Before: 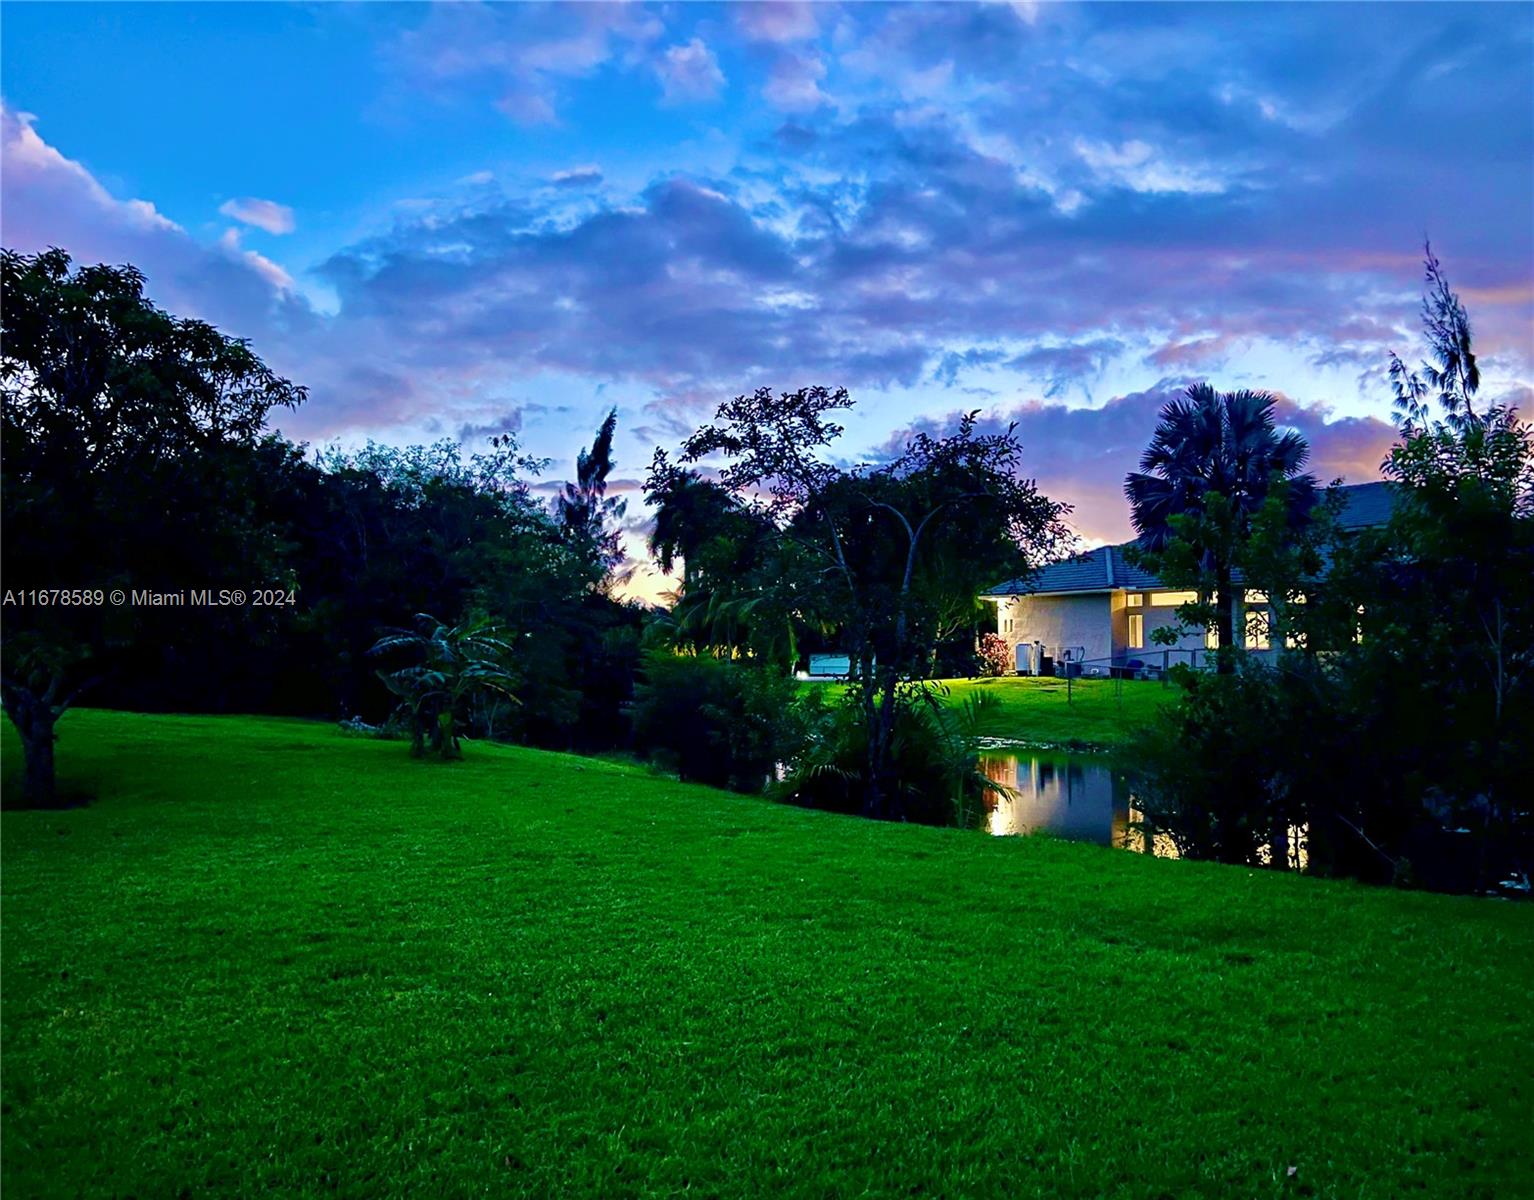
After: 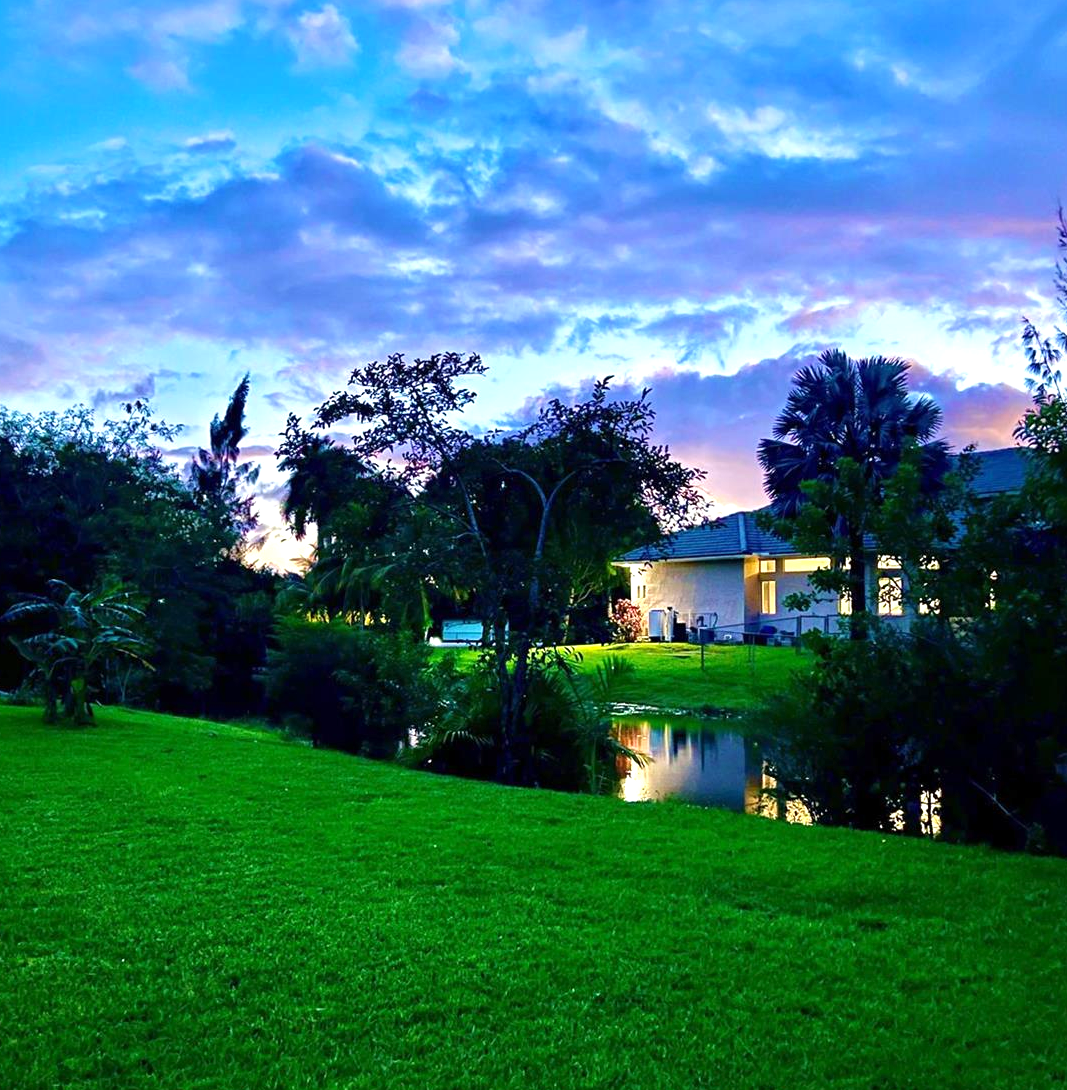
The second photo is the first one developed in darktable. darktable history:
crop and rotate: left 24.034%, top 2.838%, right 6.406%, bottom 6.299%
exposure: exposure 0.6 EV, compensate highlight preservation false
white balance: red 1, blue 1
